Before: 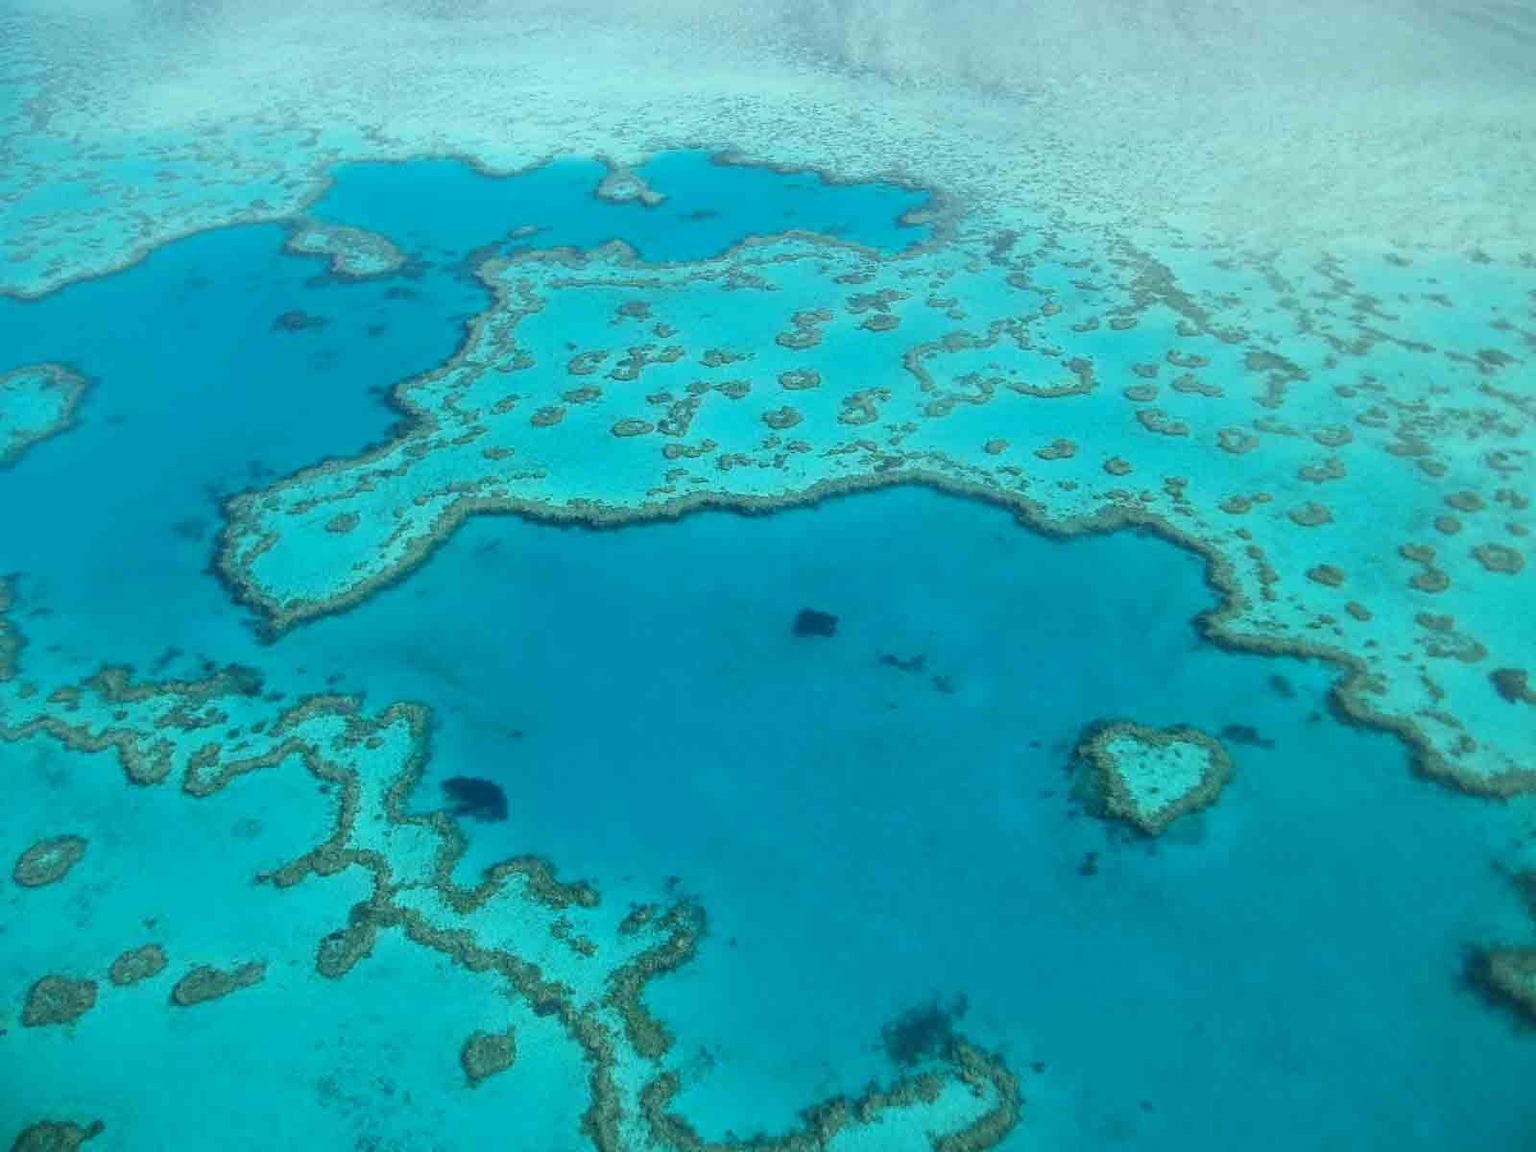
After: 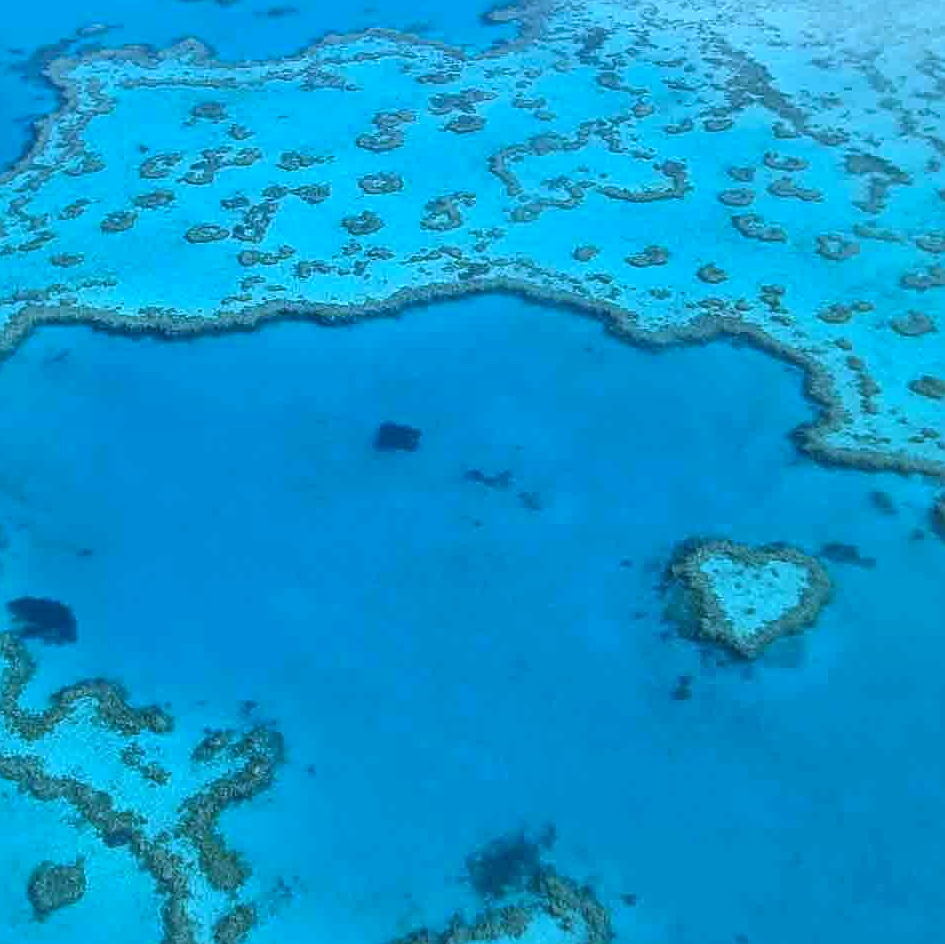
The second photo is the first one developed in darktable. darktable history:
white balance: red 0.871, blue 1.249
crop and rotate: left 28.256%, top 17.734%, right 12.656%, bottom 3.573%
shadows and highlights: soften with gaussian
sharpen: on, module defaults
